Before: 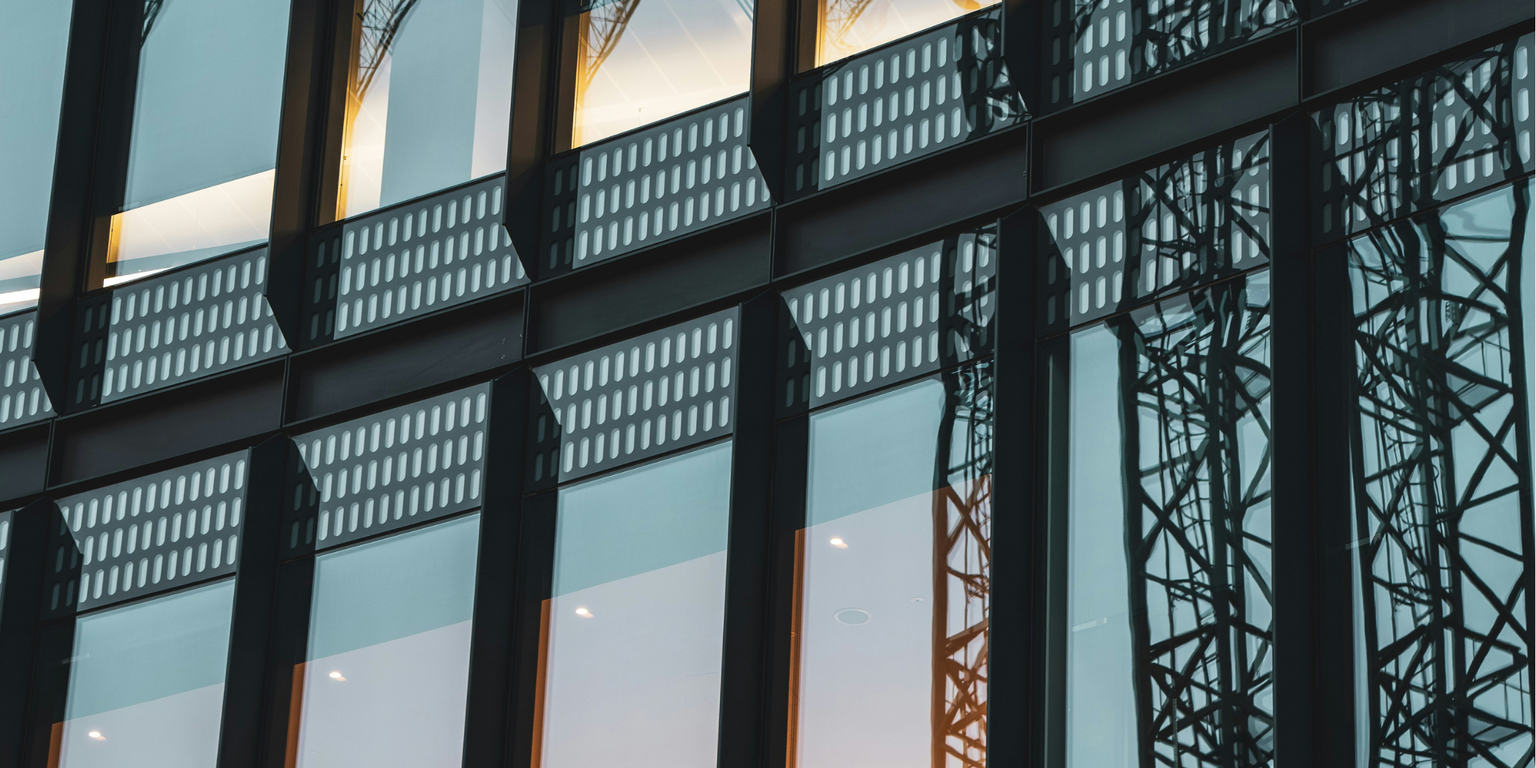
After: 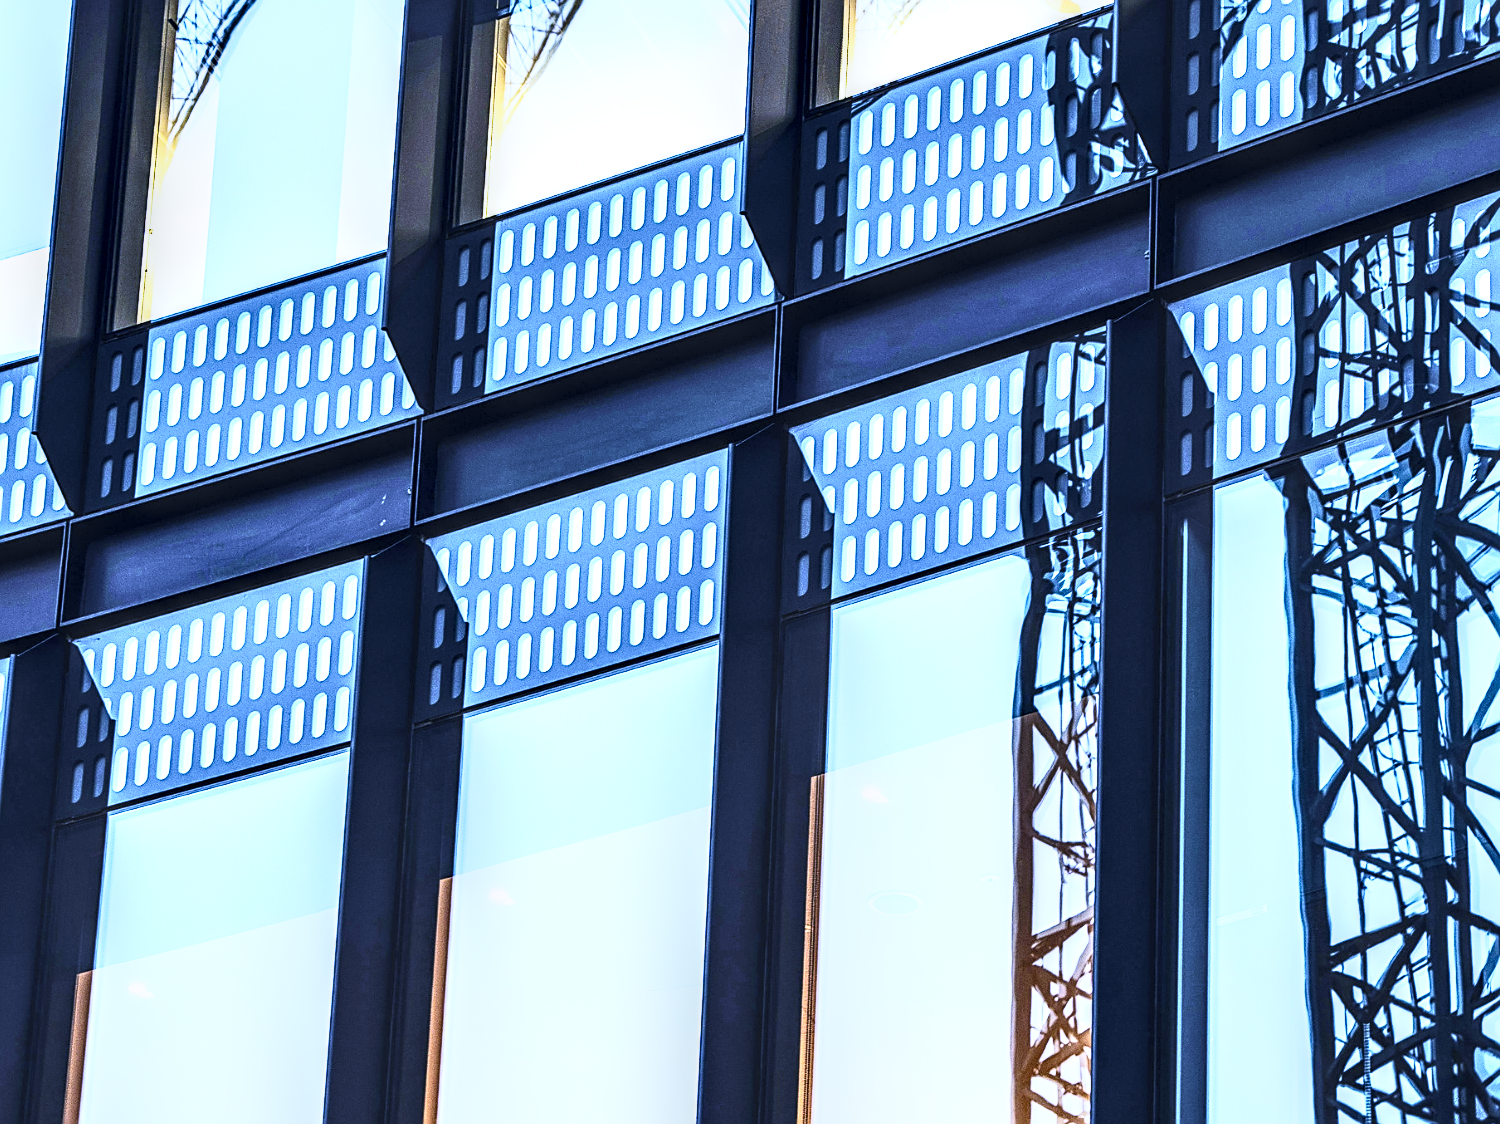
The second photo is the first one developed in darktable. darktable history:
crop and rotate: left 15.754%, right 17.579%
local contrast: highlights 19%, detail 186%
contrast brightness saturation: contrast 0.39, brightness 0.53
base curve: curves: ch0 [(0, 0) (0.007, 0.004) (0.027, 0.03) (0.046, 0.07) (0.207, 0.54) (0.442, 0.872) (0.673, 0.972) (1, 1)], preserve colors none
sharpen: on, module defaults
white balance: red 0.766, blue 1.537
